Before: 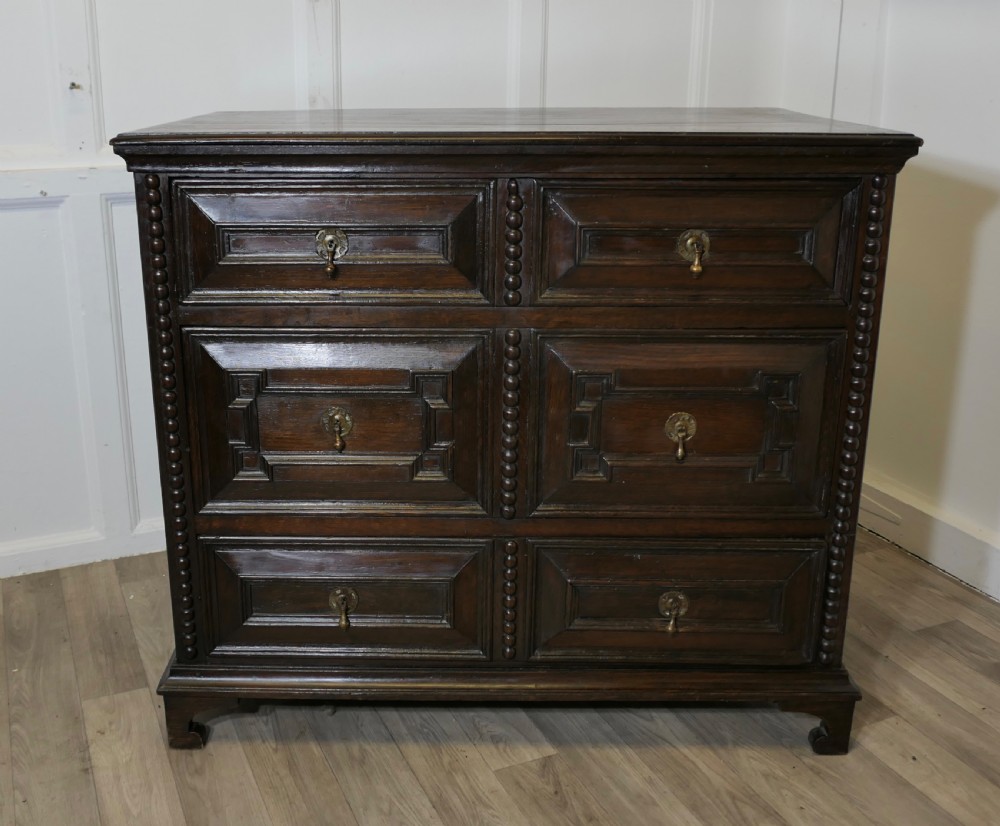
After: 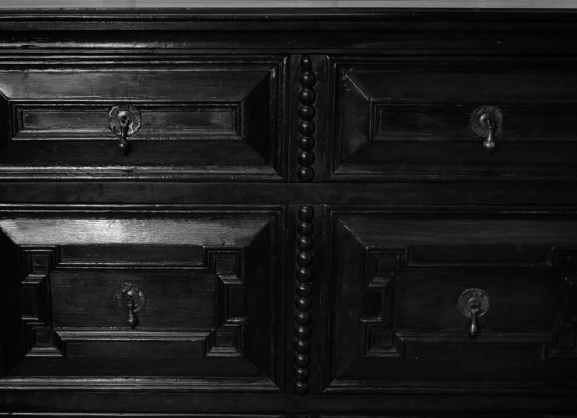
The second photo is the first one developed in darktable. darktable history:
crop: left 20.777%, top 15.129%, right 21.473%, bottom 34.19%
color calibration: output gray [0.714, 0.278, 0, 0], illuminant same as pipeline (D50), adaptation XYZ, x 0.345, y 0.357, temperature 5011.13 K
base curve: curves: ch0 [(0, 0) (0.303, 0.277) (1, 1)], preserve colors none
vignetting: fall-off start 97.85%, fall-off radius 99.85%, width/height ratio 1.375
tone curve: curves: ch0 [(0, 0) (0.153, 0.06) (1, 1)], color space Lab, independent channels, preserve colors none
